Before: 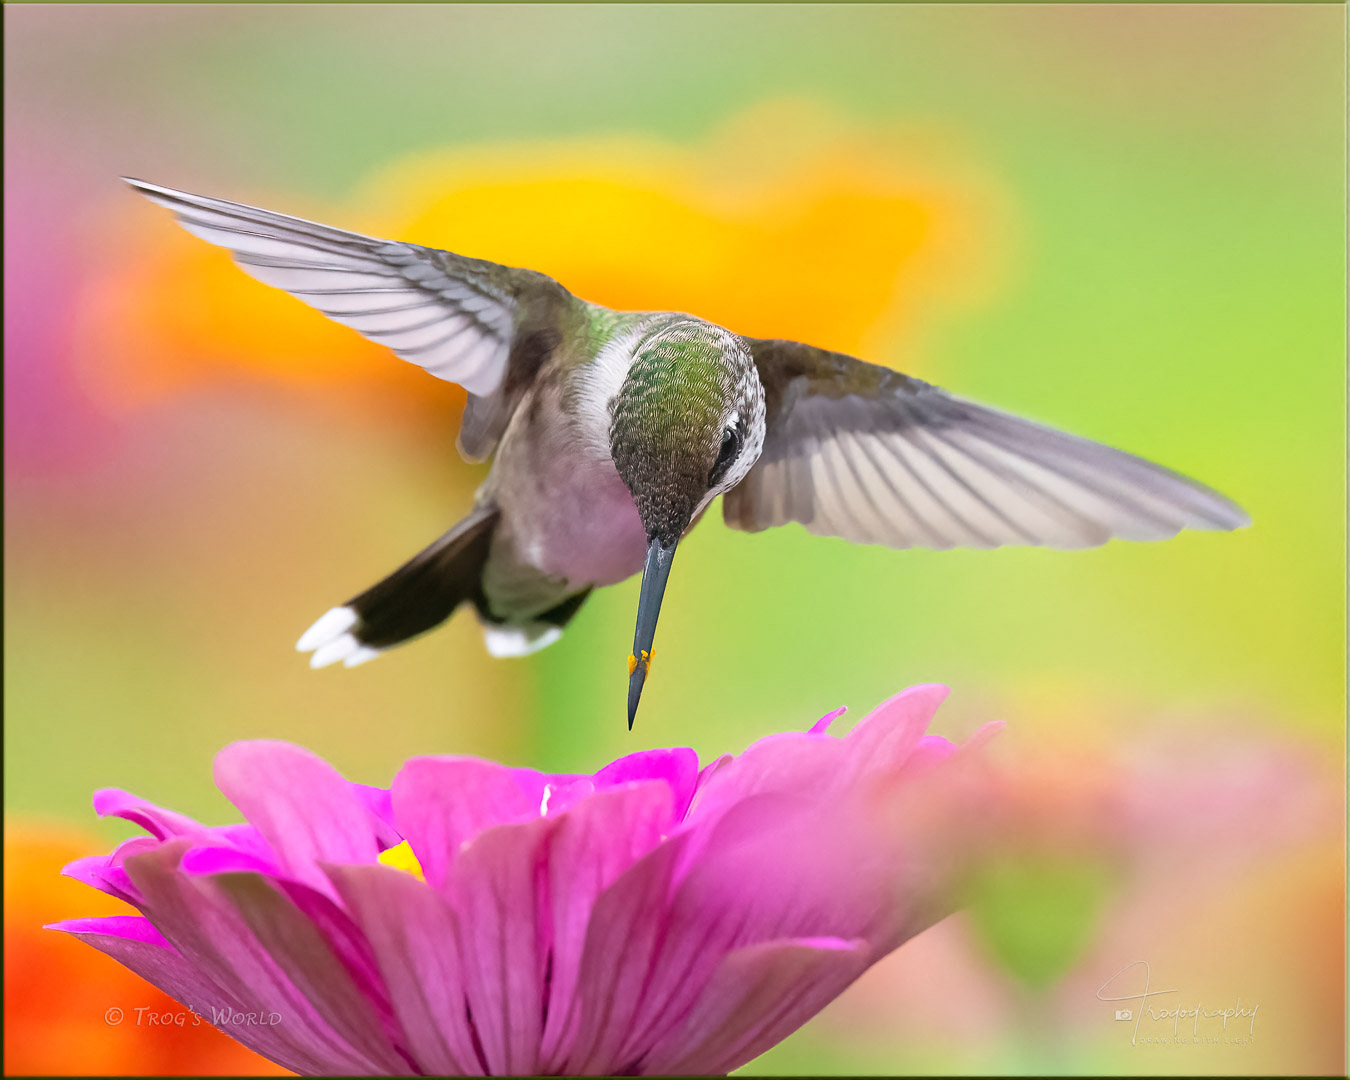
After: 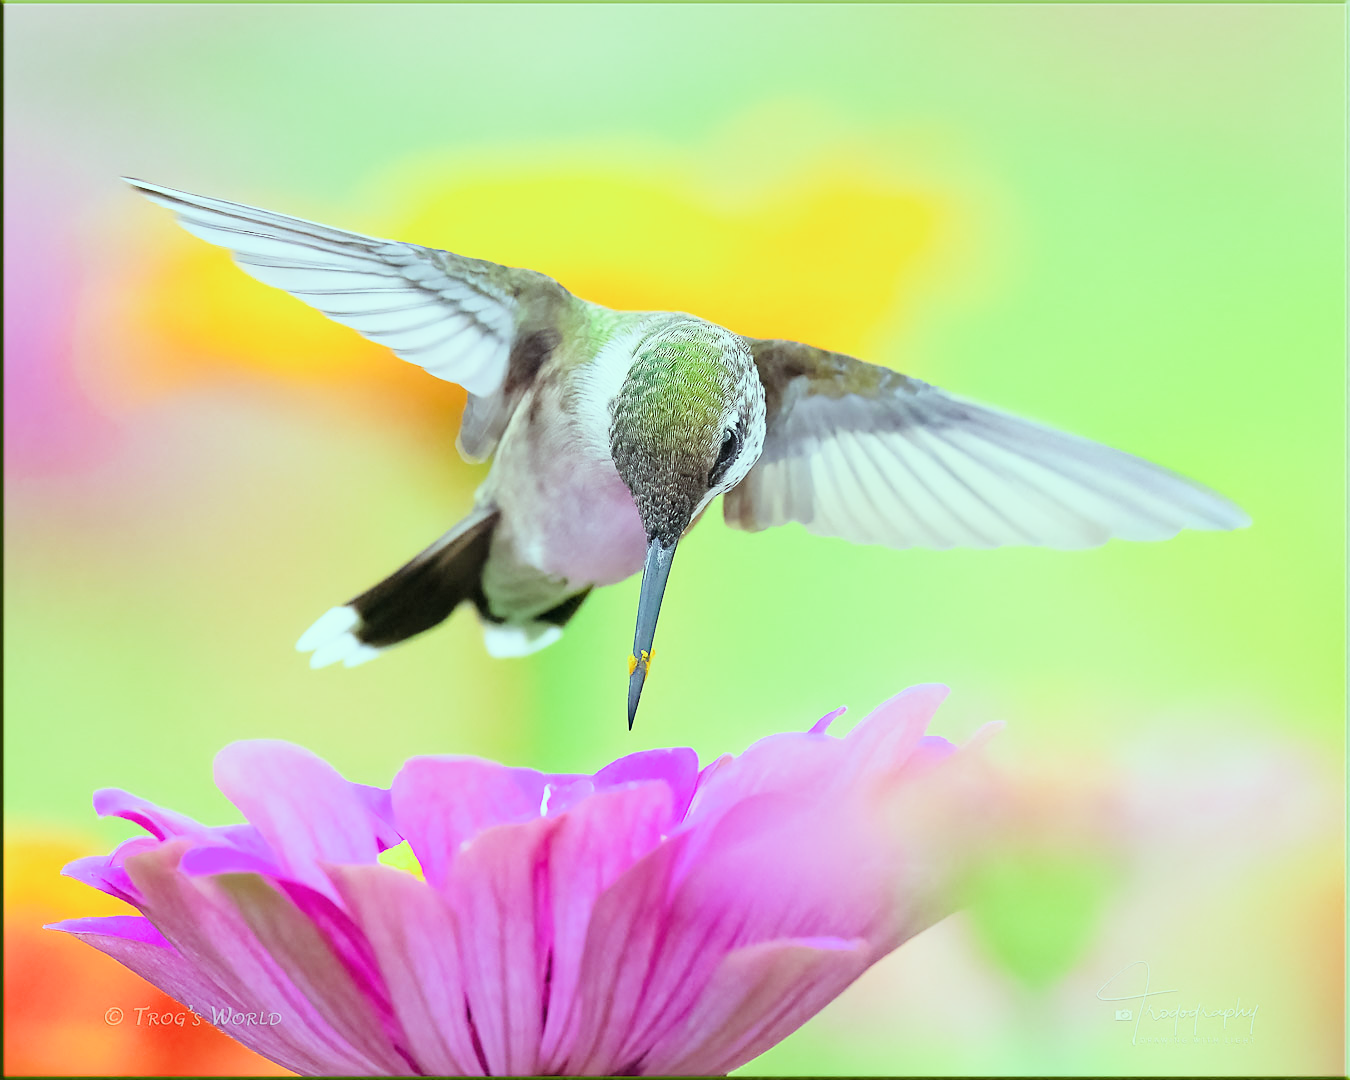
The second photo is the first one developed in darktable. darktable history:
exposure: black level correction 0, exposure 1.2 EV, compensate highlight preservation false
sharpen: radius 1, threshold 1
filmic rgb: black relative exposure -7.65 EV, white relative exposure 4.56 EV, hardness 3.61, contrast 1.05
color balance: mode lift, gamma, gain (sRGB), lift [0.997, 0.979, 1.021, 1.011], gamma [1, 1.084, 0.916, 0.998], gain [1, 0.87, 1.13, 1.101], contrast 4.55%, contrast fulcrum 38.24%, output saturation 104.09%
